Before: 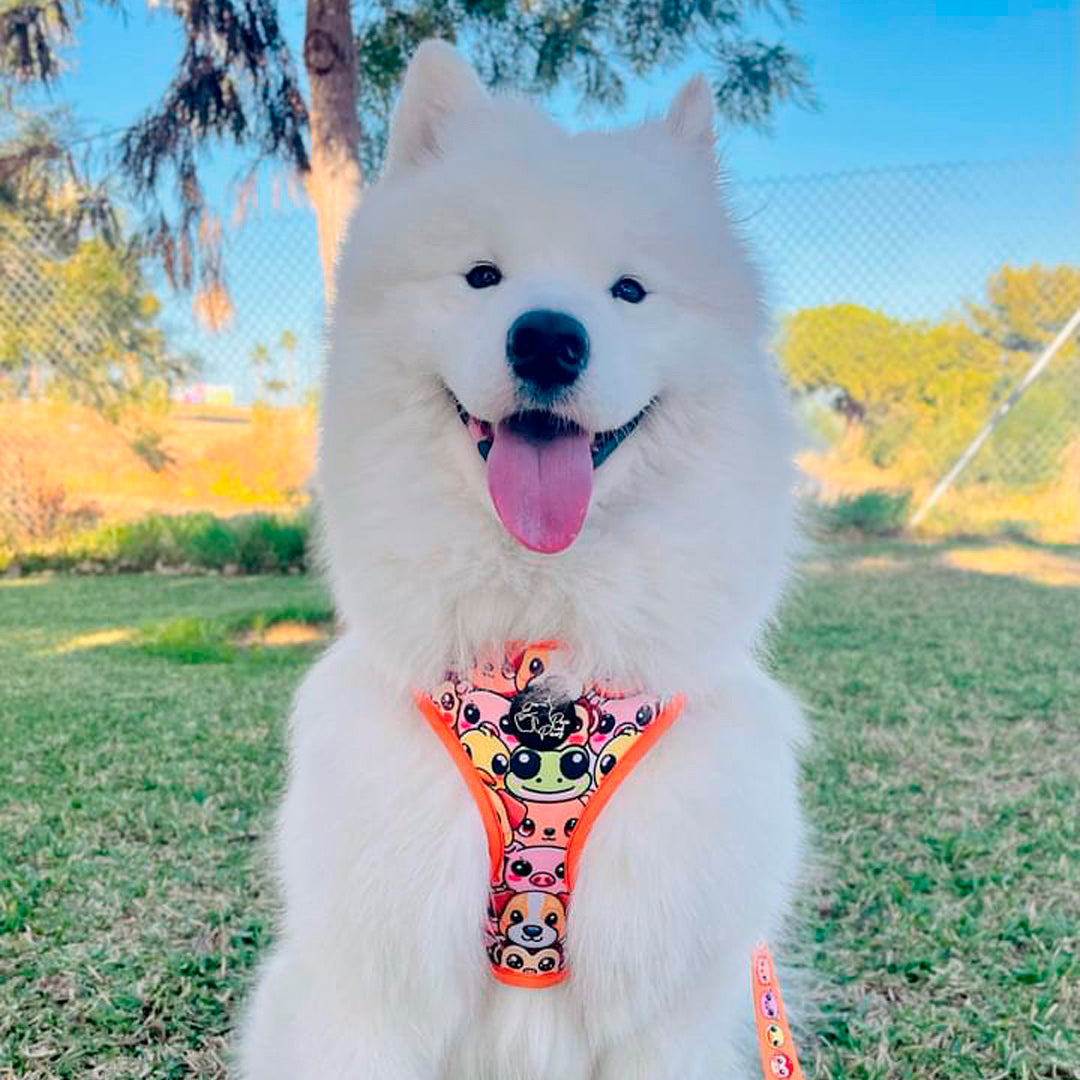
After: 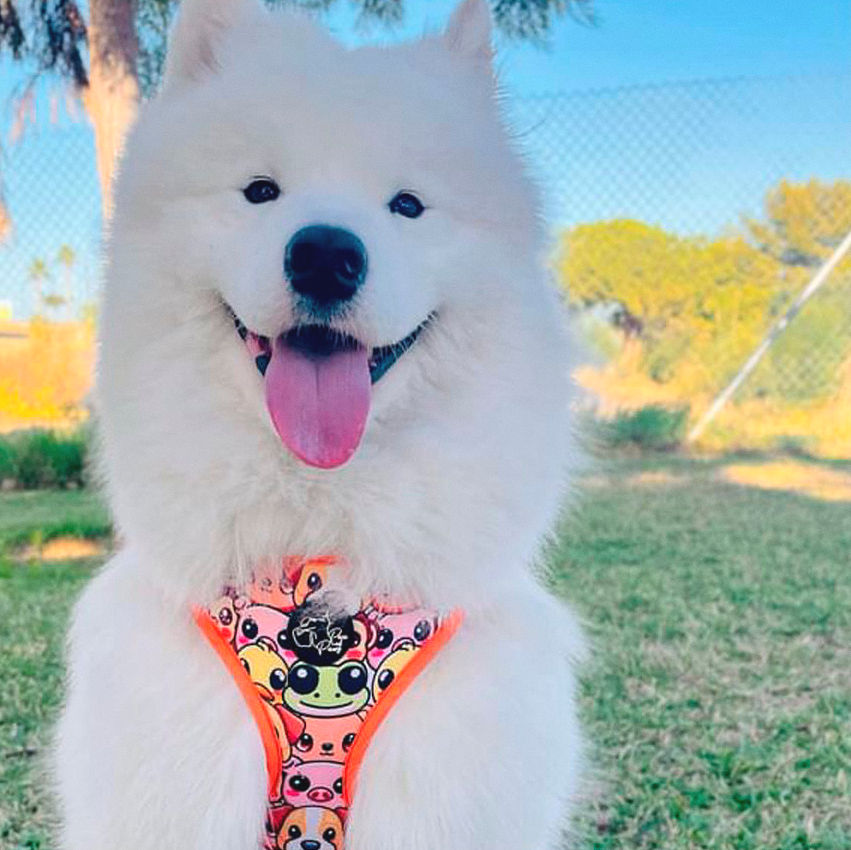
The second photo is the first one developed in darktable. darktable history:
crop and rotate: left 20.74%, top 7.912%, right 0.375%, bottom 13.378%
exposure: black level correction -0.005, exposure 0.054 EV, compensate highlight preservation false
grain: coarseness 0.09 ISO, strength 10%
